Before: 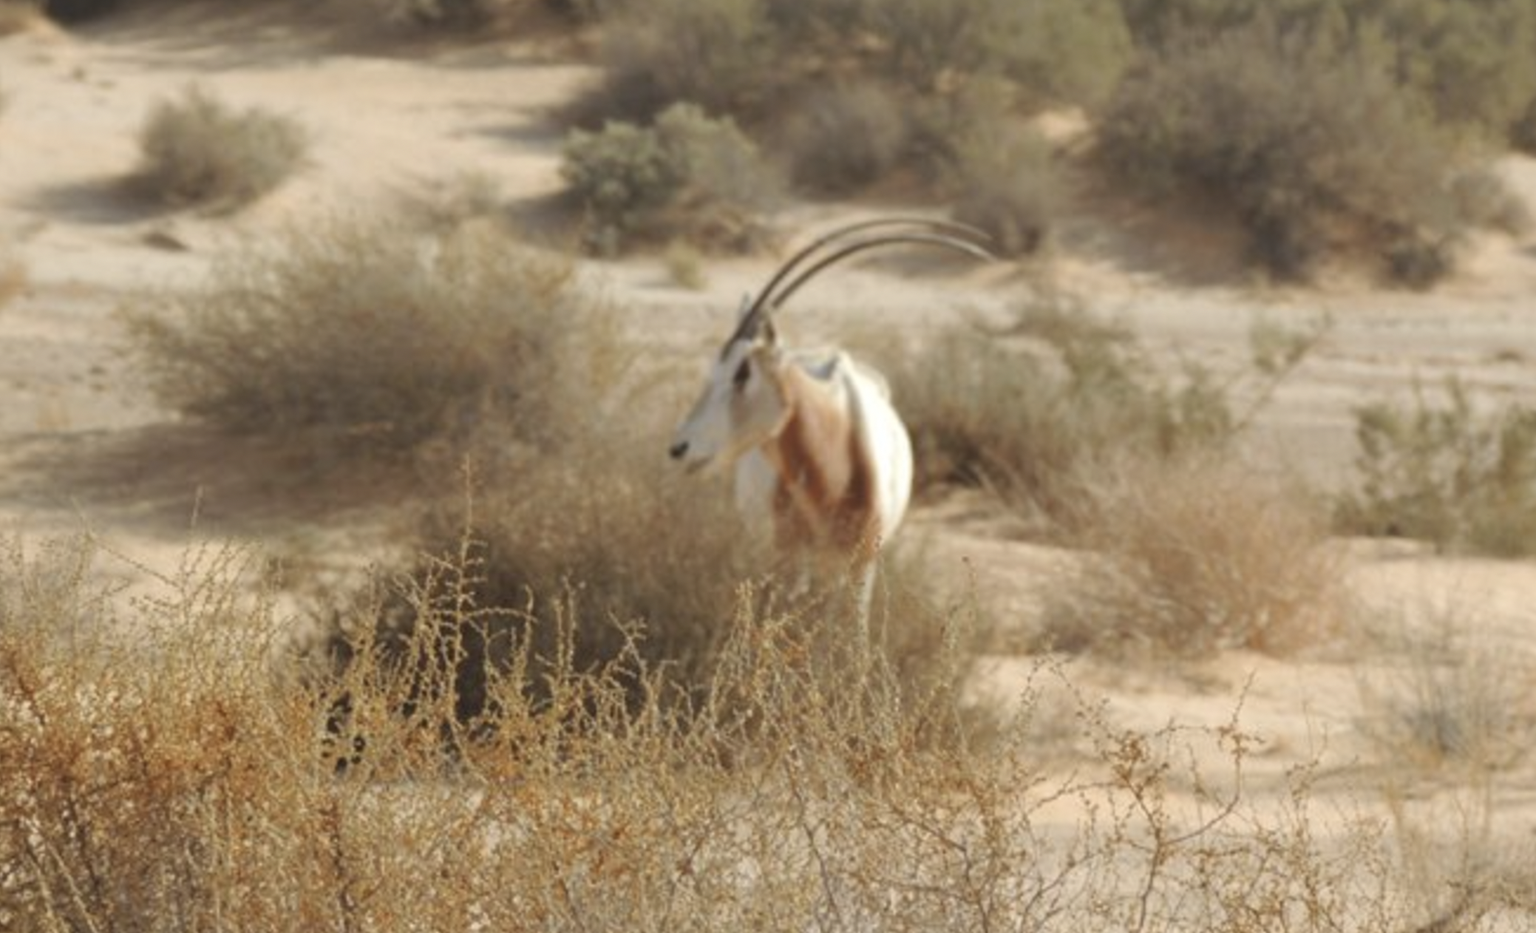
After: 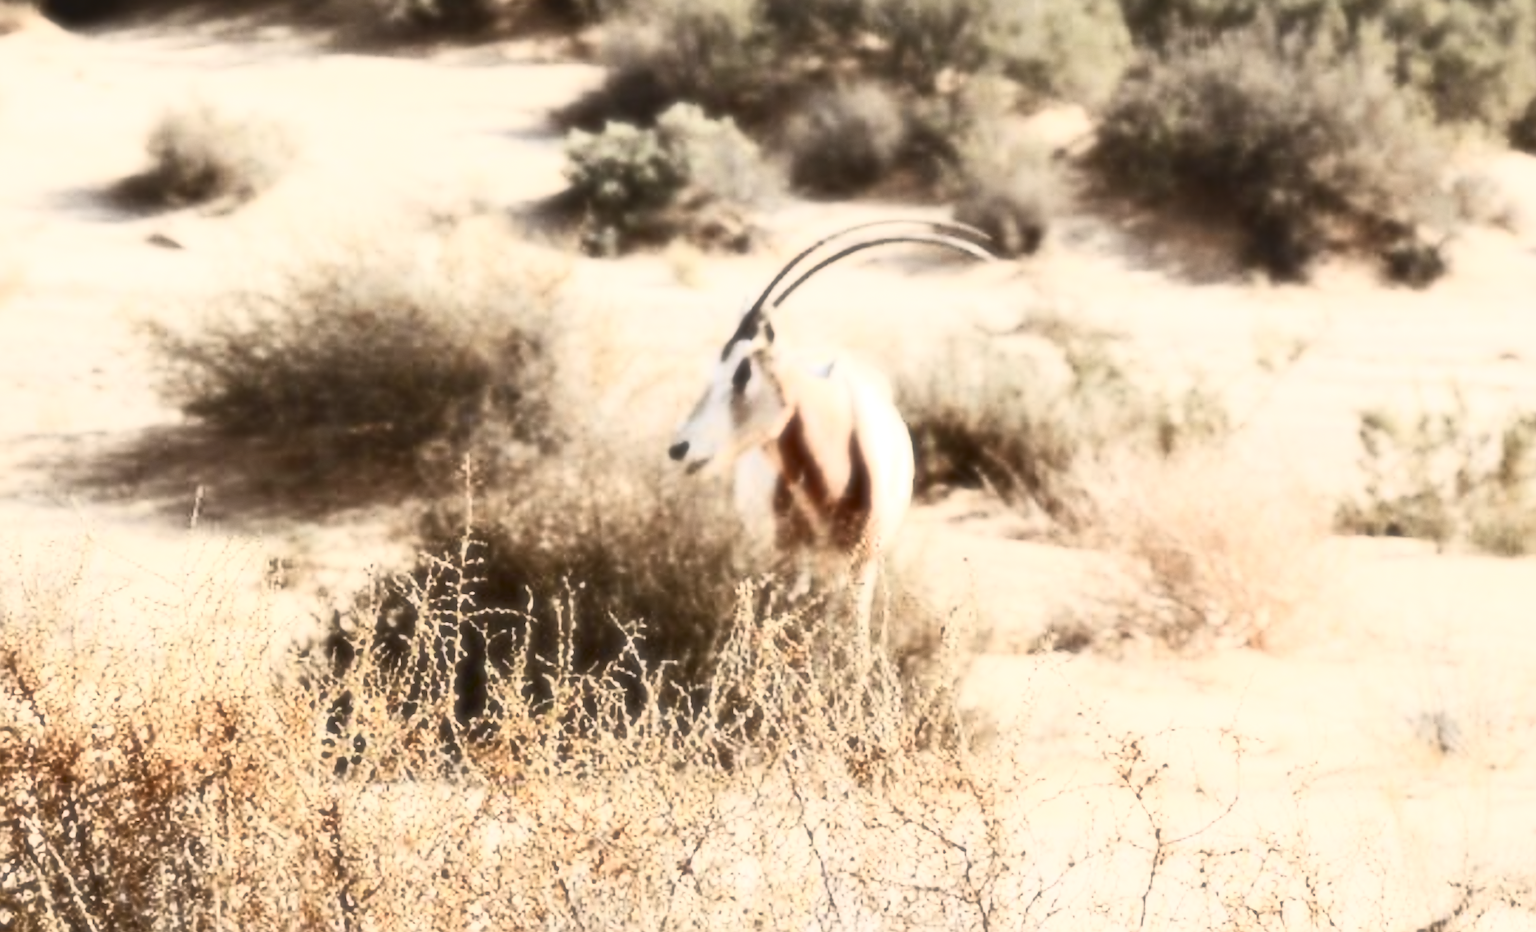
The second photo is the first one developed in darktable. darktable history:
white balance: red 1.004, blue 1.024
soften: size 19.52%, mix 20.32%
exposure: black level correction 0.001, exposure 0.14 EV, compensate highlight preservation false
sharpen: radius 1.685, amount 1.294
contrast brightness saturation: contrast 0.93, brightness 0.2
